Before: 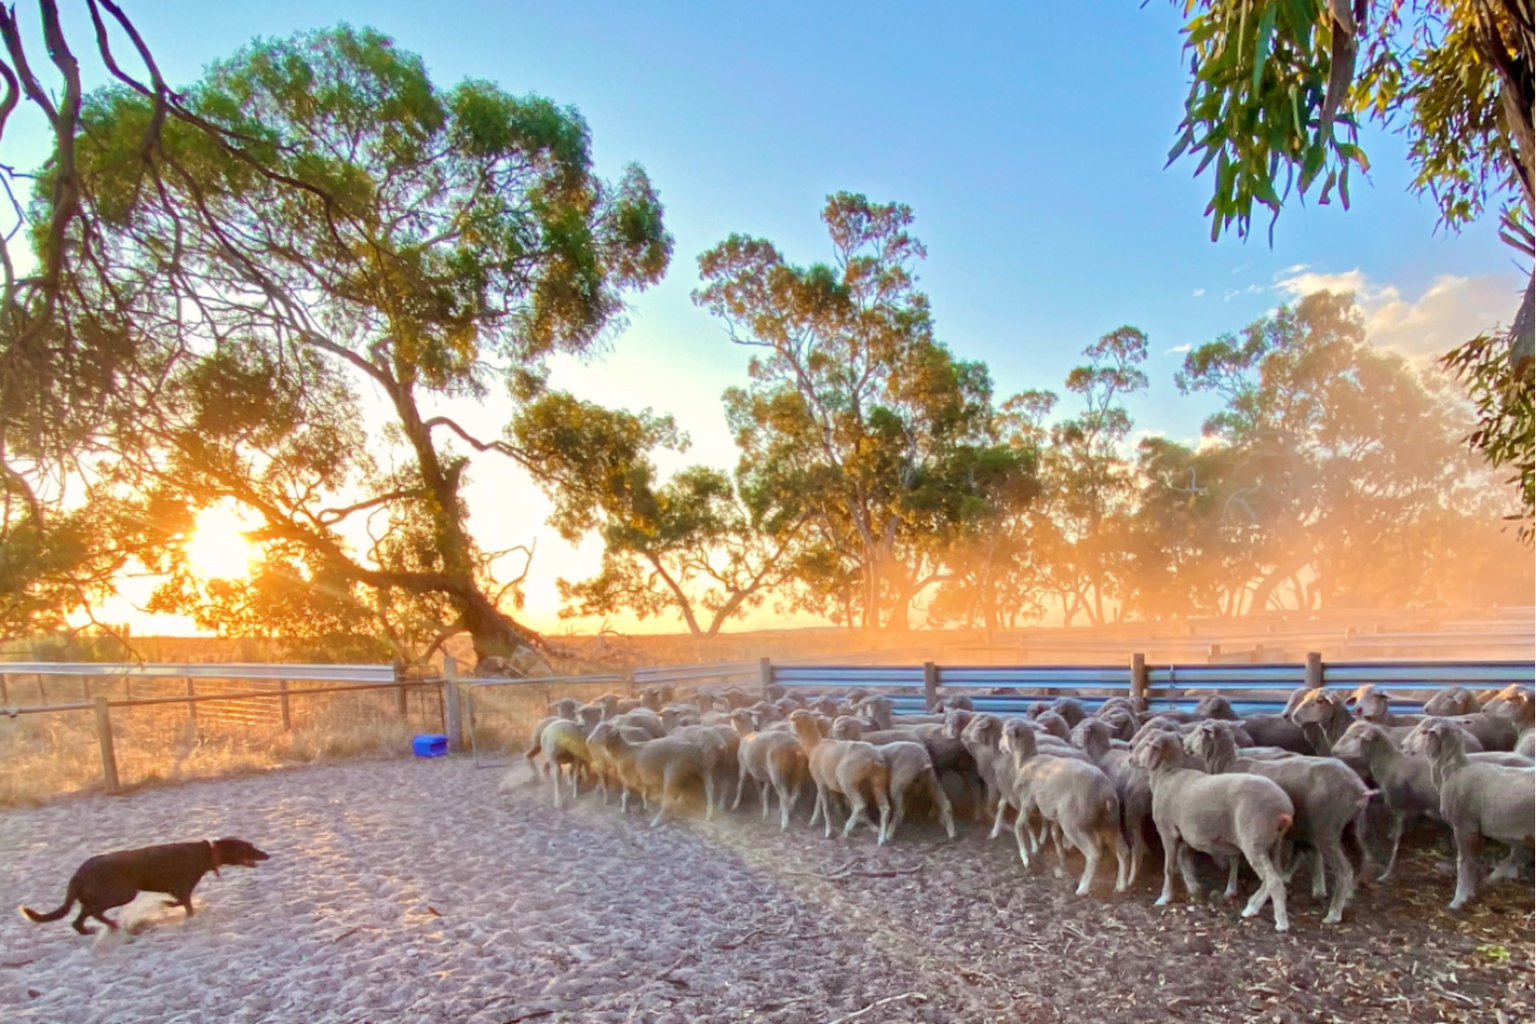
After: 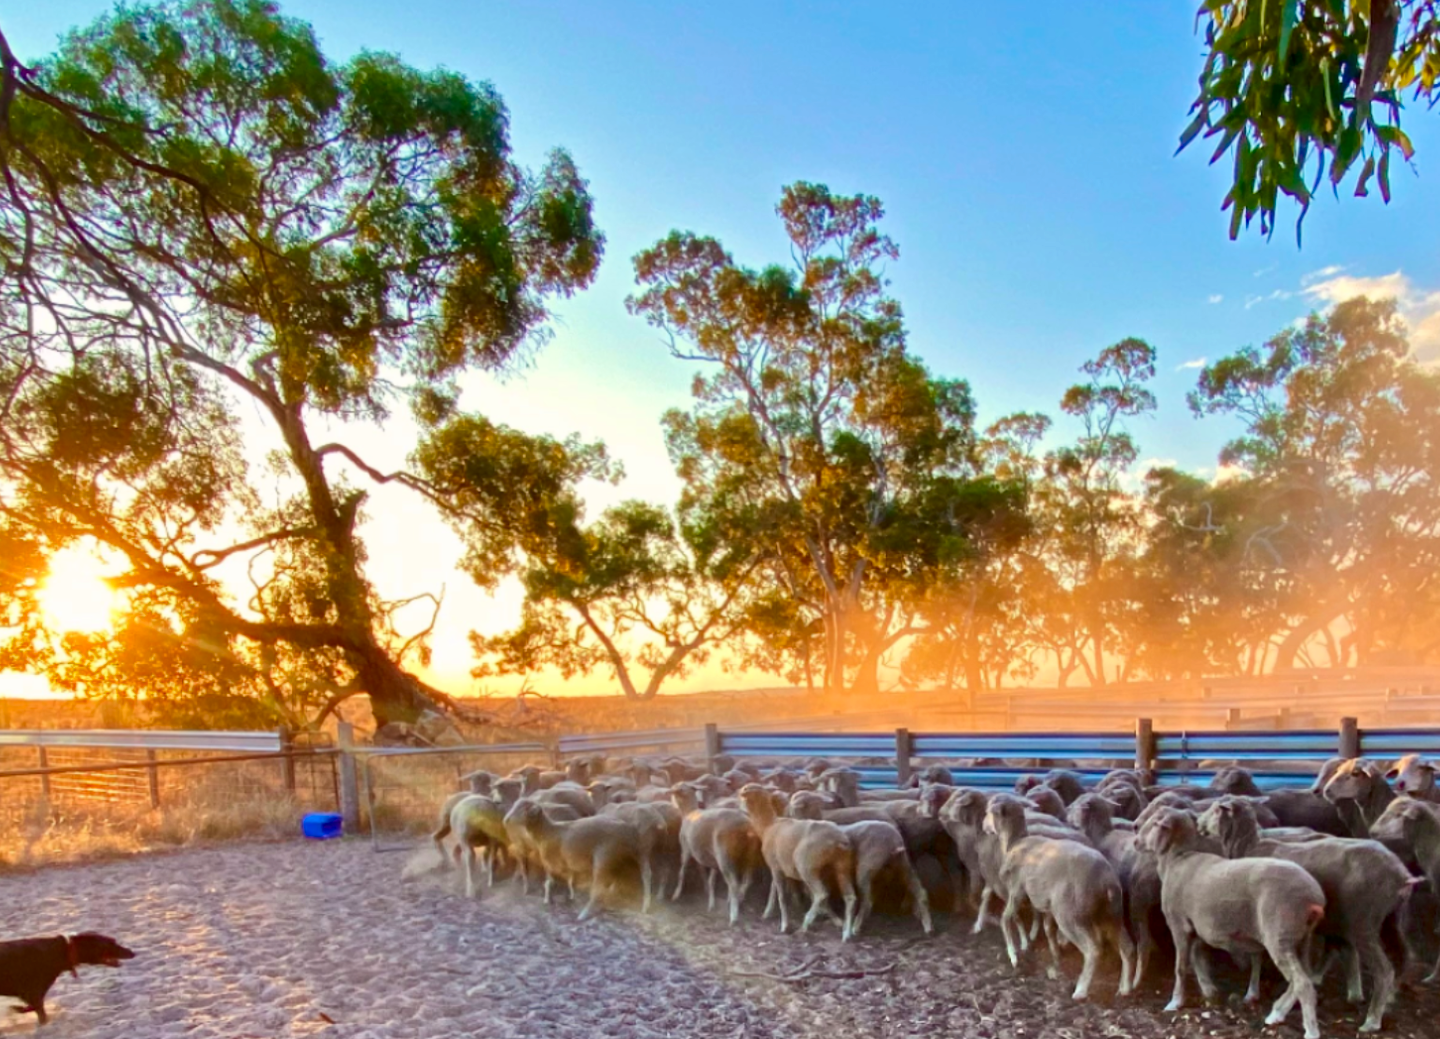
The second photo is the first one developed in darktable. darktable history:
crop: left 10.024%, top 3.527%, right 9.264%, bottom 9.101%
contrast brightness saturation: contrast 0.117, brightness -0.121, saturation 0.204
